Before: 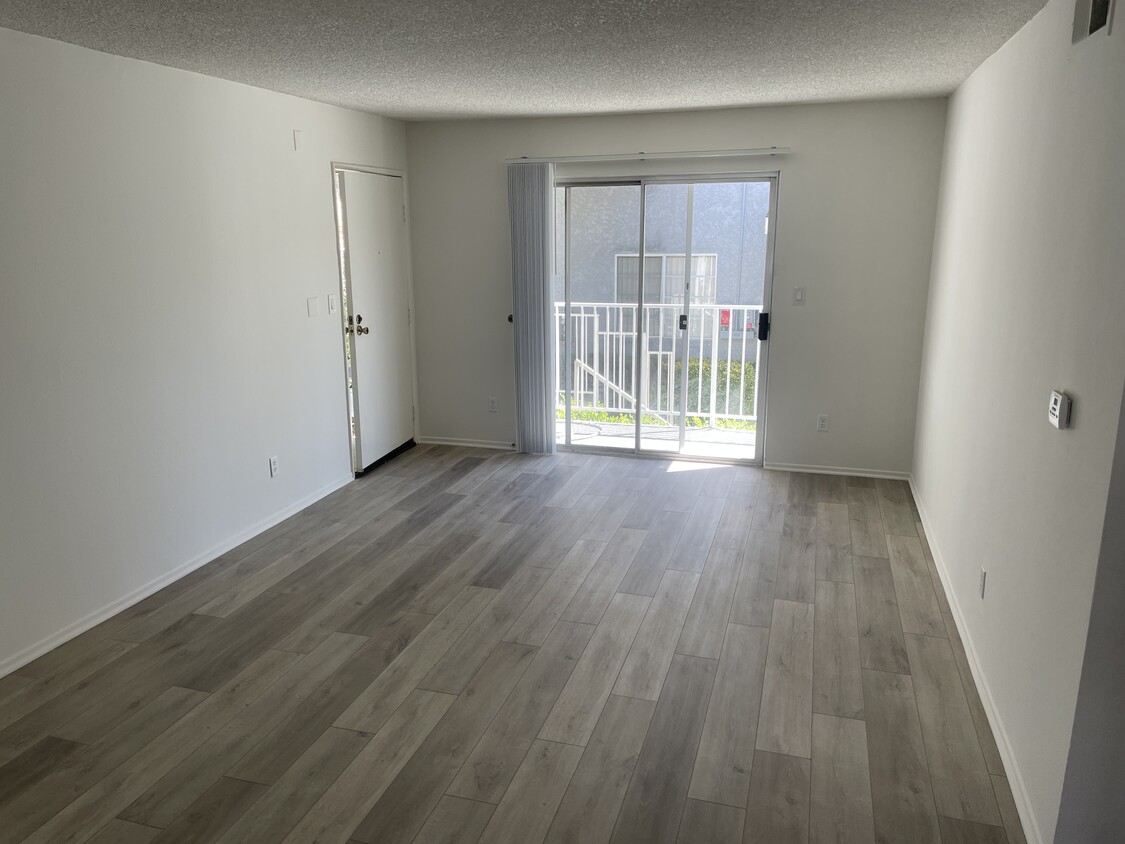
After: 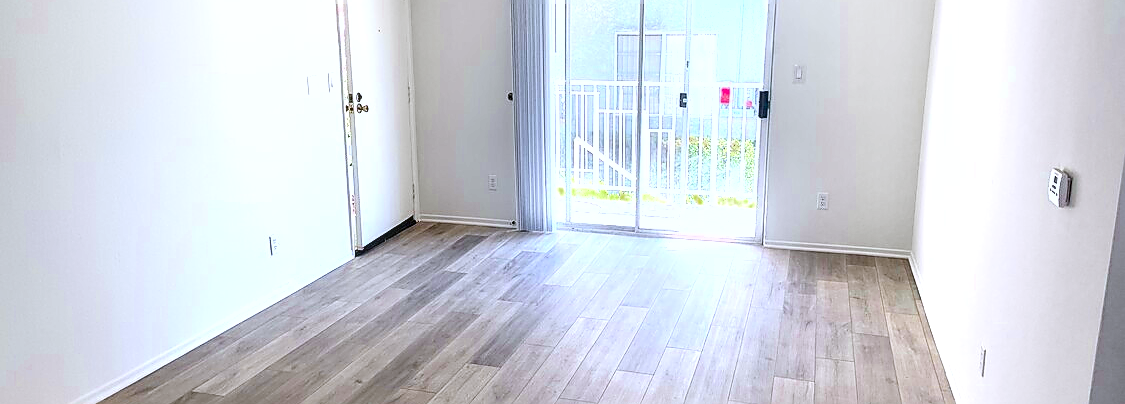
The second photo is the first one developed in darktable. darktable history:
crop and rotate: top 26.383%, bottom 25.678%
contrast brightness saturation: contrast 0.205, brightness 0.168, saturation 0.218
sharpen: radius 1.352, amount 1.235, threshold 0.782
color calibration: output R [0.972, 0.068, -0.094, 0], output G [-0.178, 1.216, -0.086, 0], output B [0.095, -0.136, 0.98, 0], illuminant custom, x 0.363, y 0.385, temperature 4521.27 K
local contrast: on, module defaults
color zones: curves: ch0 [(0.11, 0.396) (0.195, 0.36) (0.25, 0.5) (0.303, 0.412) (0.357, 0.544) (0.75, 0.5) (0.967, 0.328)]; ch1 [(0, 0.468) (0.112, 0.512) (0.202, 0.6) (0.25, 0.5) (0.307, 0.352) (0.357, 0.544) (0.75, 0.5) (0.963, 0.524)]
exposure: black level correction 0.001, exposure 1.133 EV, compensate highlight preservation false
shadows and highlights: radius 126.56, shadows 21.16, highlights -22.13, low approximation 0.01
